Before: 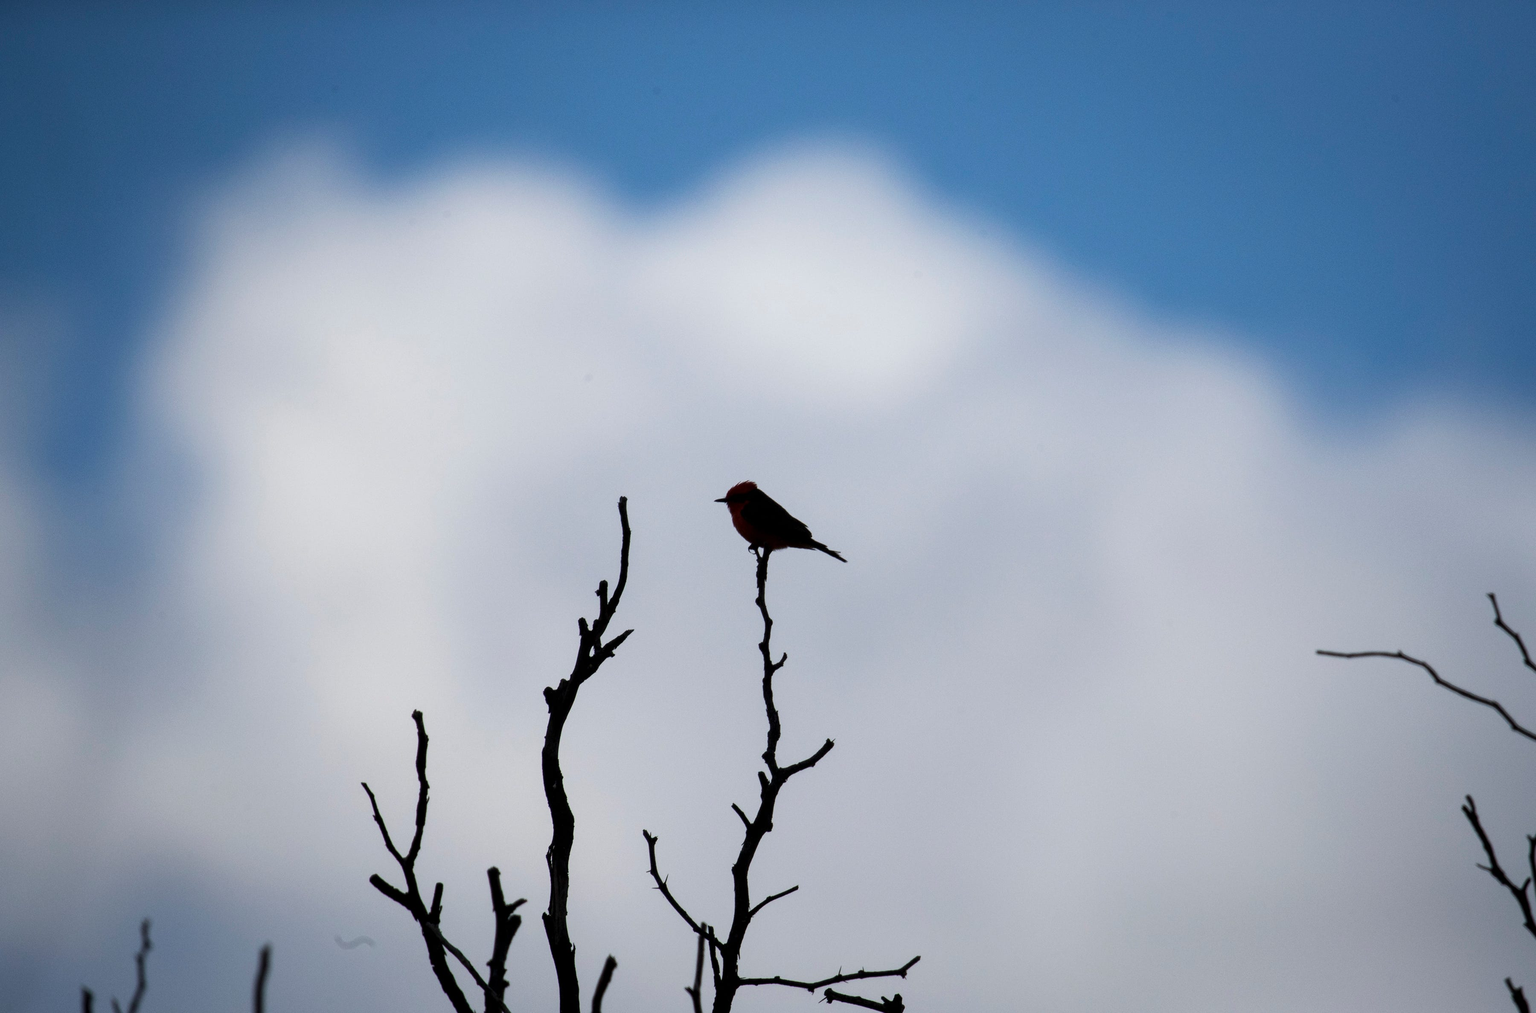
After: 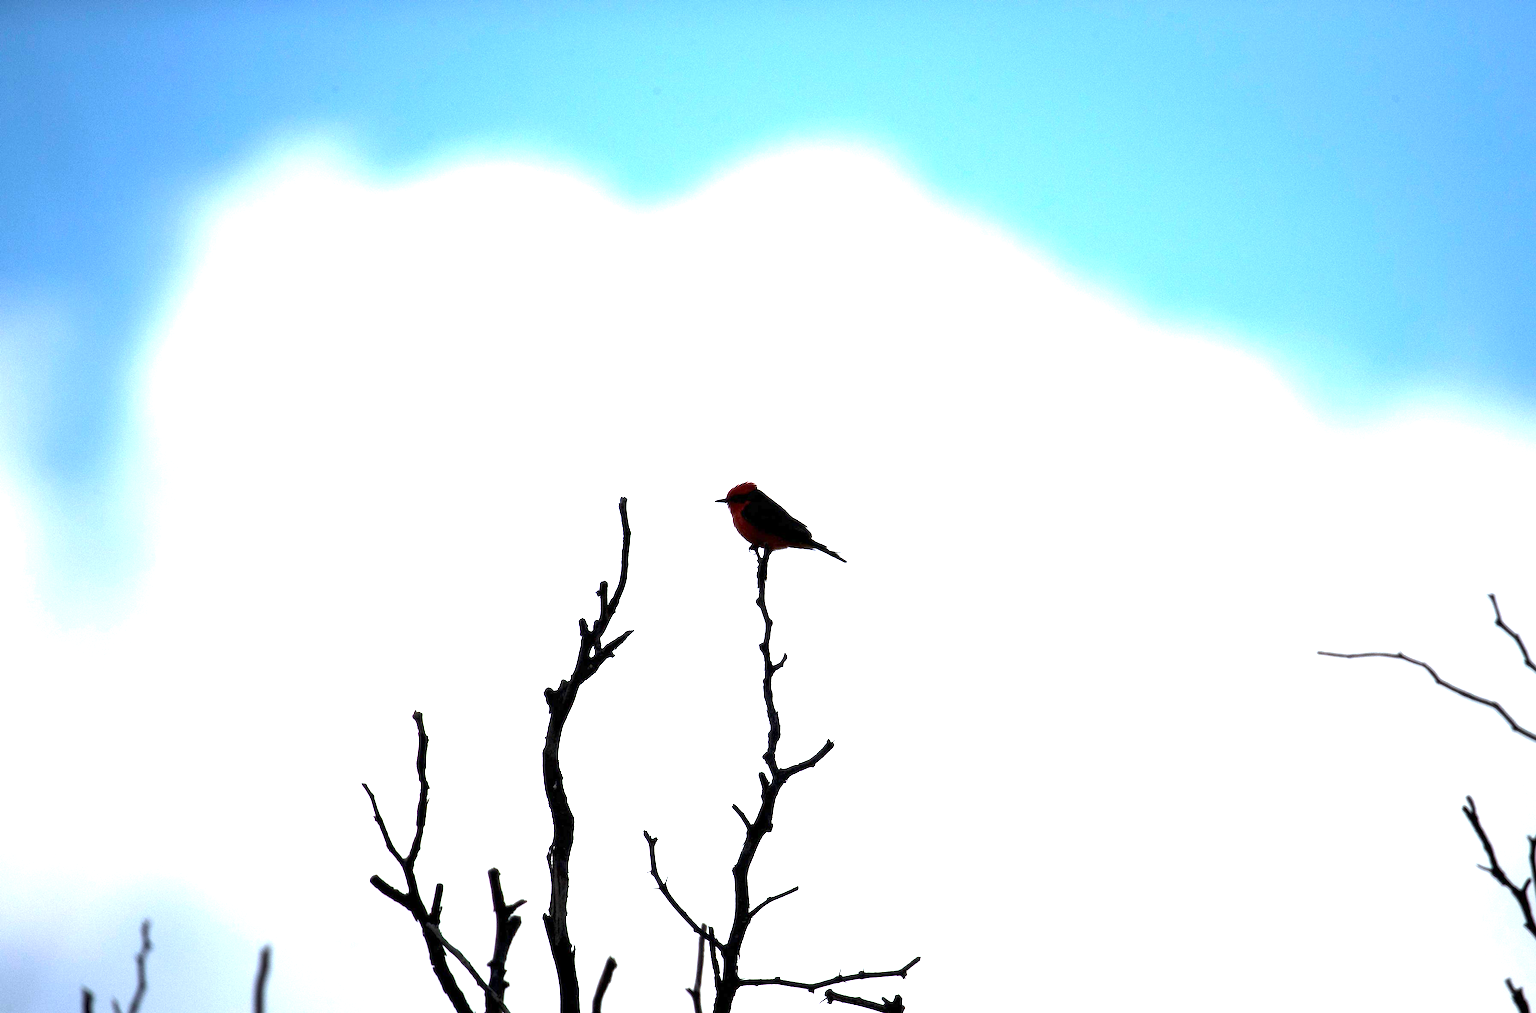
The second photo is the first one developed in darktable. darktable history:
exposure: exposure 2.236 EV, compensate highlight preservation false
